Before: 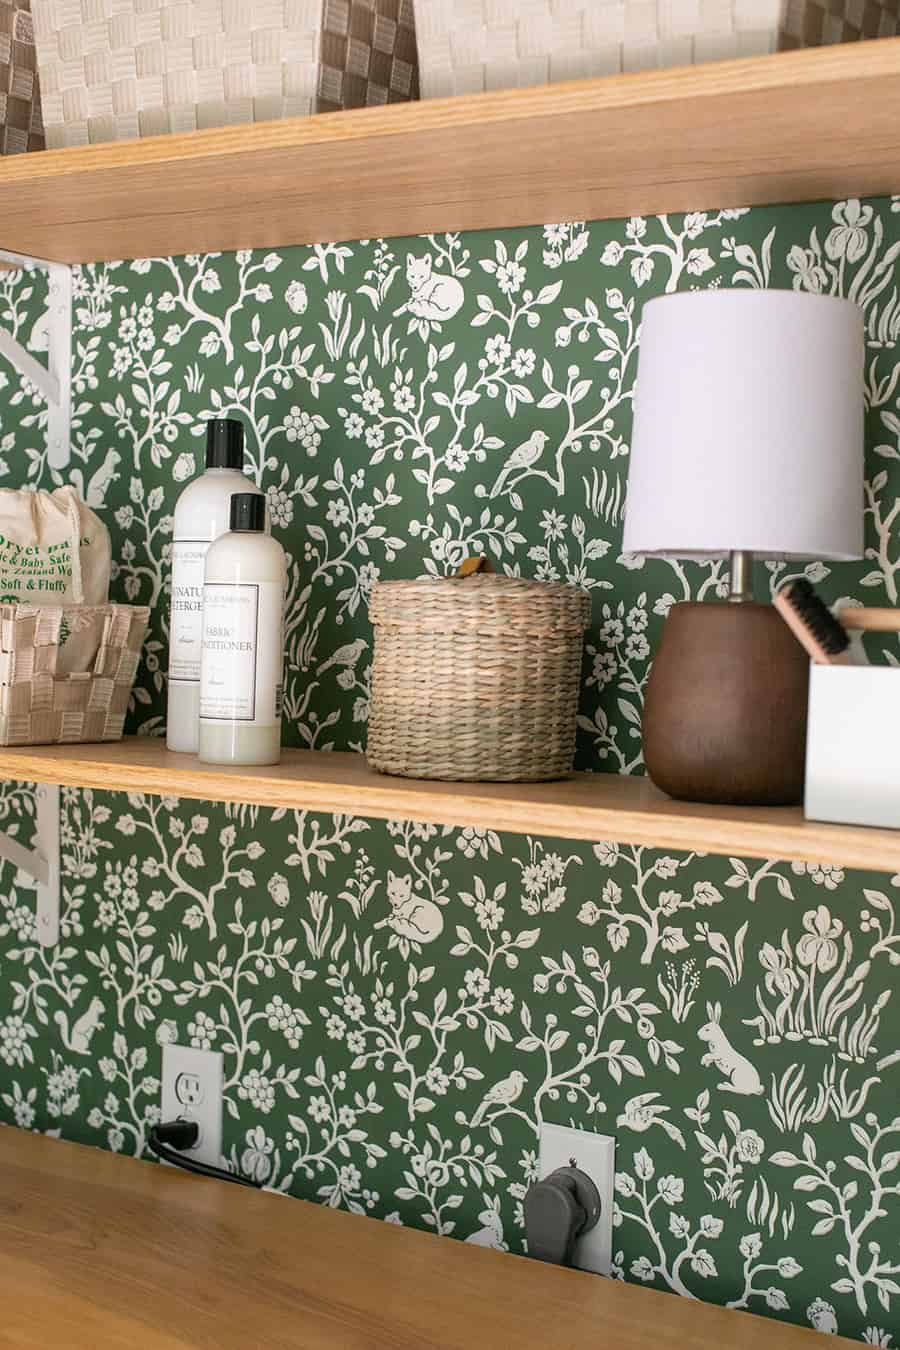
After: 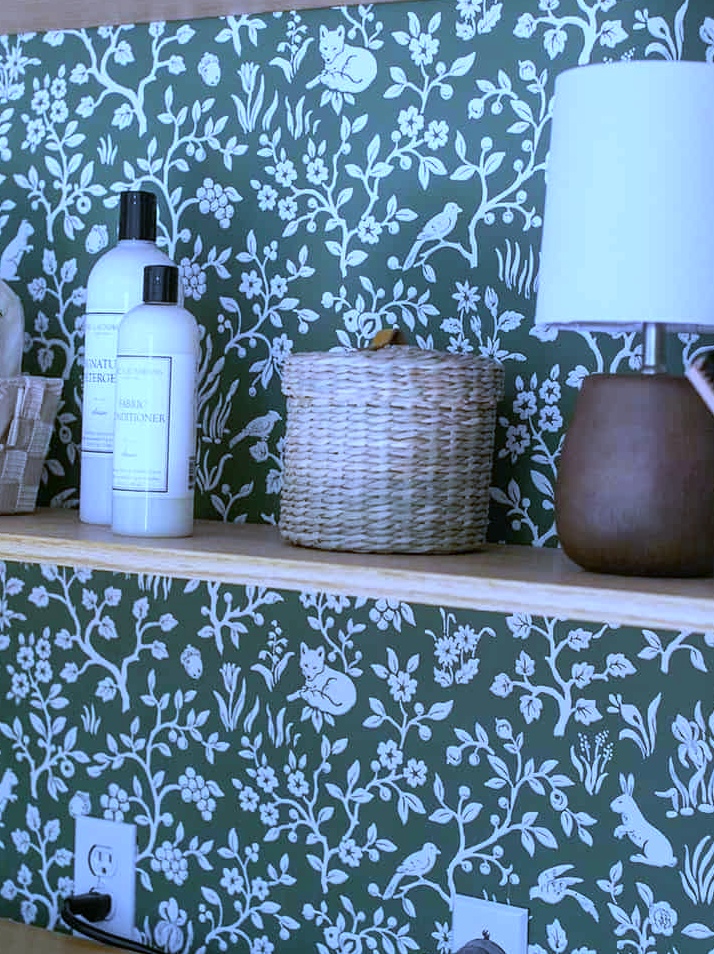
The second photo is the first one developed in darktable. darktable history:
crop: left 9.712%, top 16.928%, right 10.845%, bottom 12.332%
color zones: curves: ch1 [(0, 0.469) (0.072, 0.457) (0.243, 0.494) (0.429, 0.5) (0.571, 0.5) (0.714, 0.5) (0.857, 0.5) (1, 0.469)]; ch2 [(0, 0.499) (0.143, 0.467) (0.242, 0.436) (0.429, 0.493) (0.571, 0.5) (0.714, 0.5) (0.857, 0.5) (1, 0.499)]
white balance: red 0.766, blue 1.537
